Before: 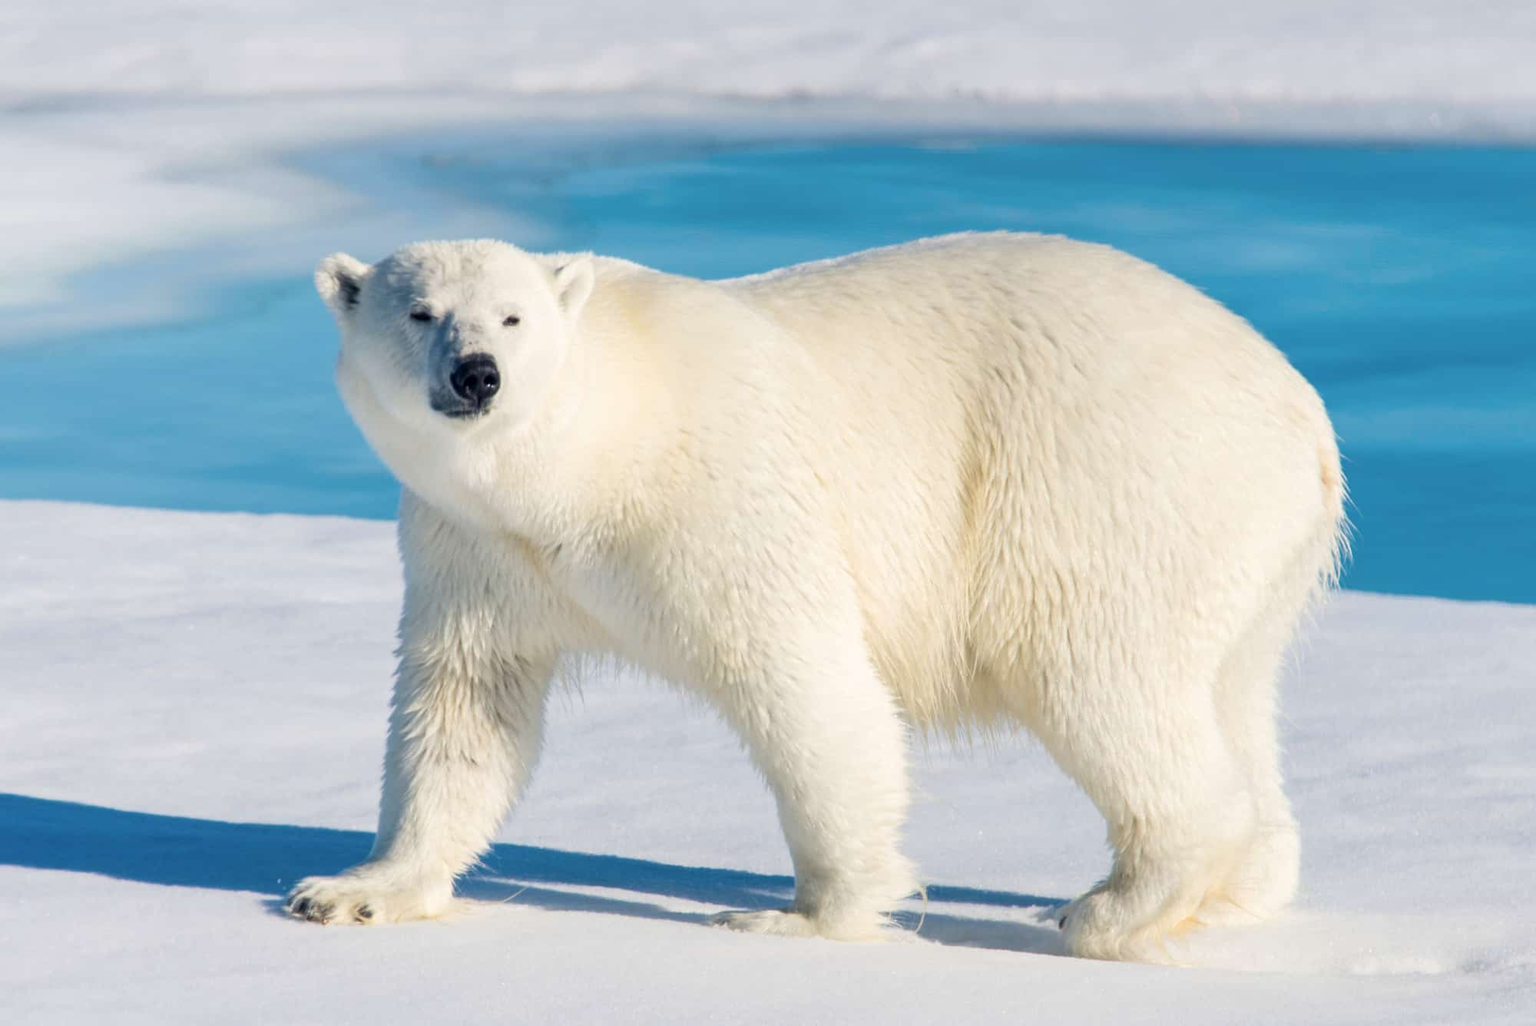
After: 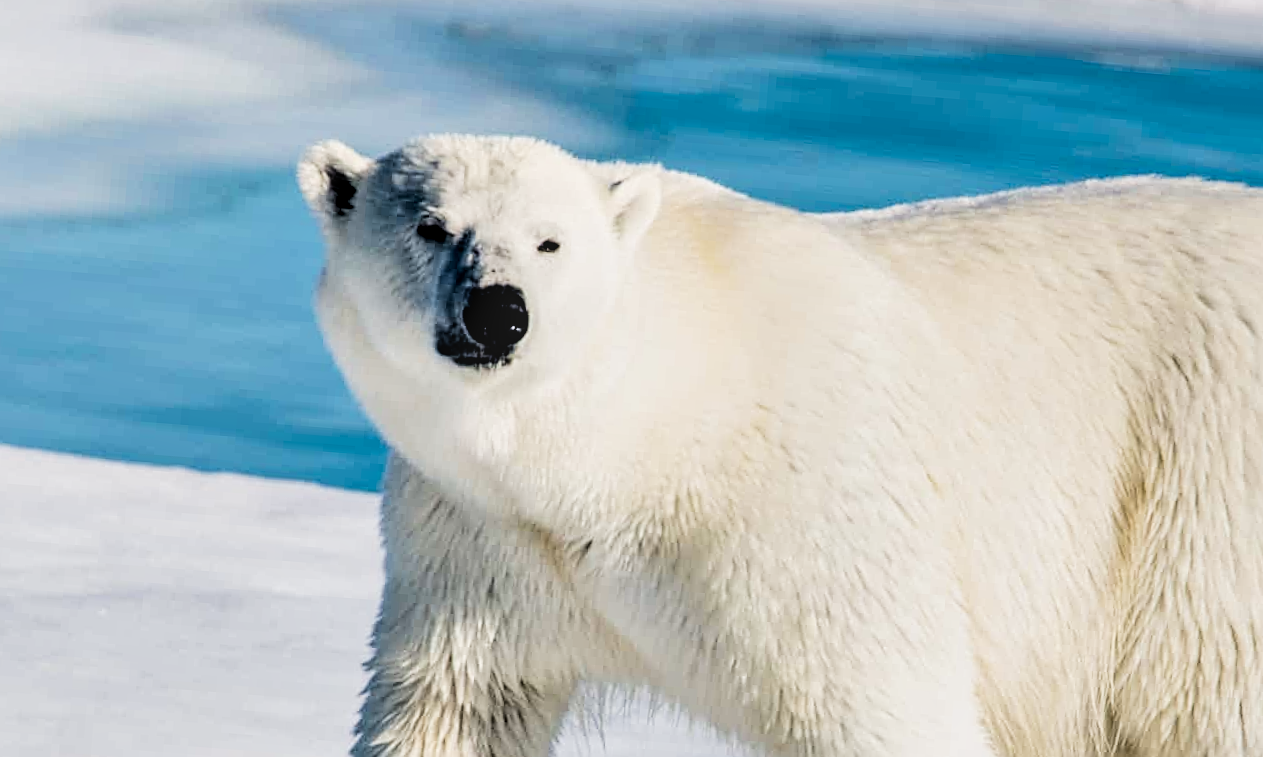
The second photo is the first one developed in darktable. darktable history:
local contrast: detail 130%
sharpen: on, module defaults
crop and rotate: angle -4.38°, left 2.079%, top 6.666%, right 27.701%, bottom 30.298%
filmic rgb: black relative exposure -5.03 EV, white relative exposure 3.98 EV, hardness 2.9, contrast 1.407, highlights saturation mix -29.65%
contrast equalizer: y [[0.6 ×6], [0.55 ×6], [0 ×6], [0 ×6], [0 ×6]]
